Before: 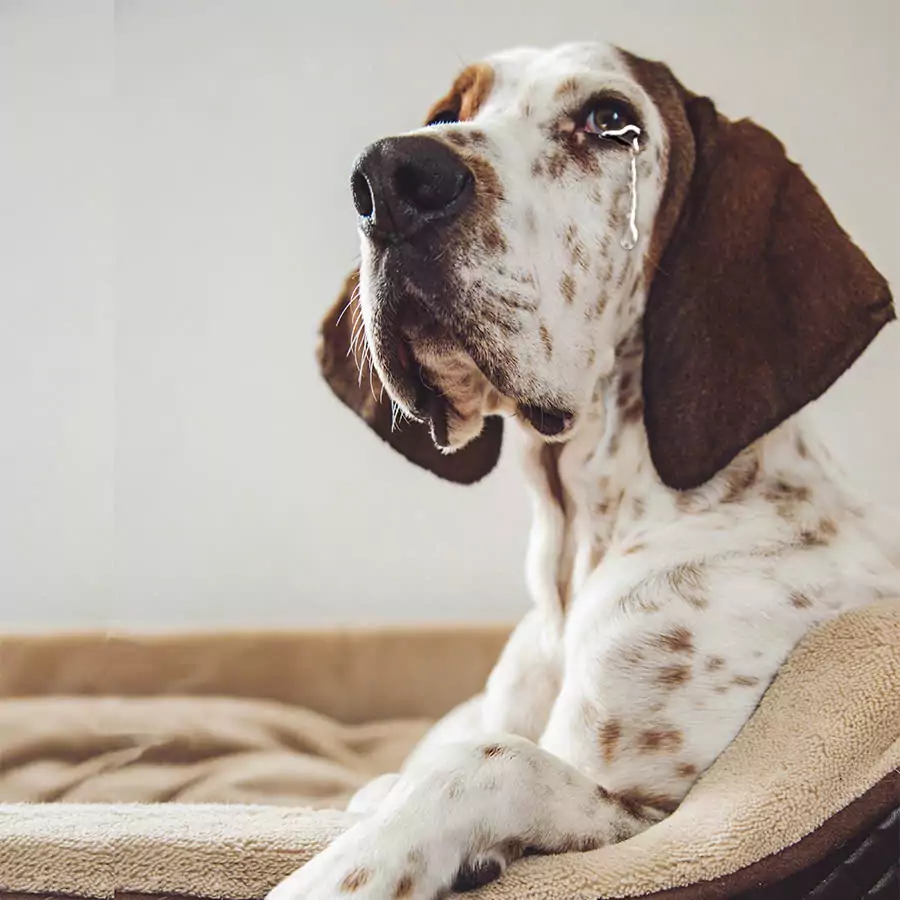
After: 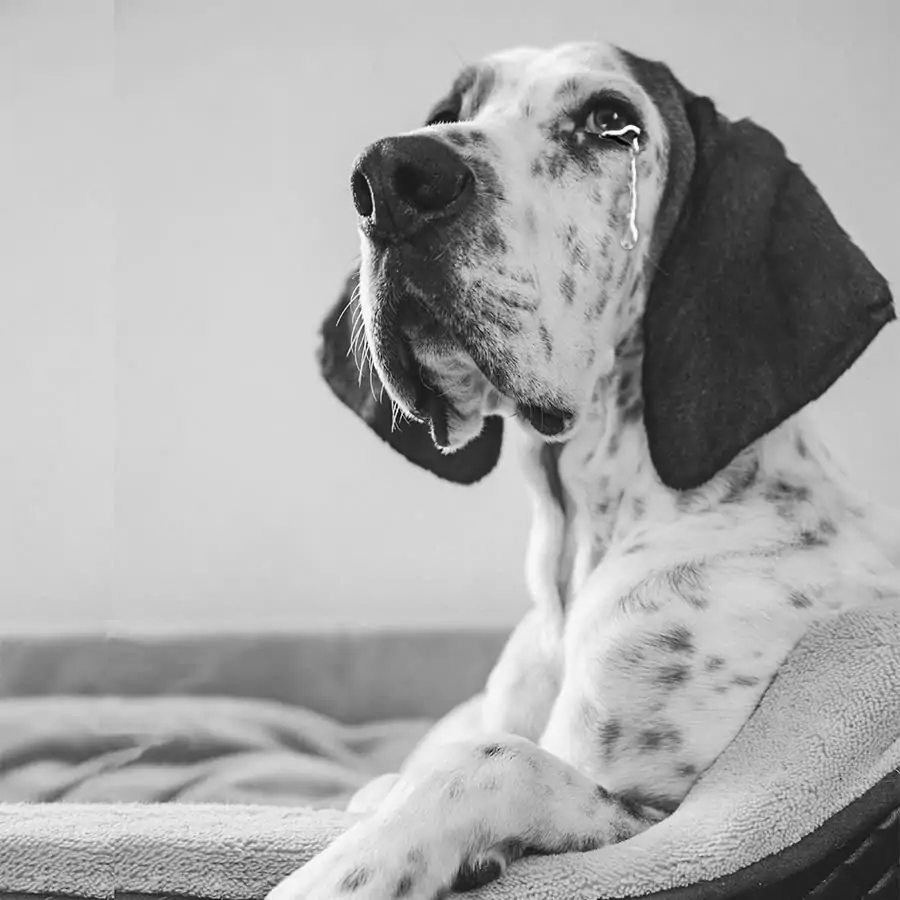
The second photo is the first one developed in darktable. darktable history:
color calibration: output gray [0.714, 0.278, 0, 0], gray › normalize channels true, illuminant same as pipeline (D50), adaptation XYZ, x 0.345, y 0.358, temperature 5004.48 K, gamut compression 0.027
